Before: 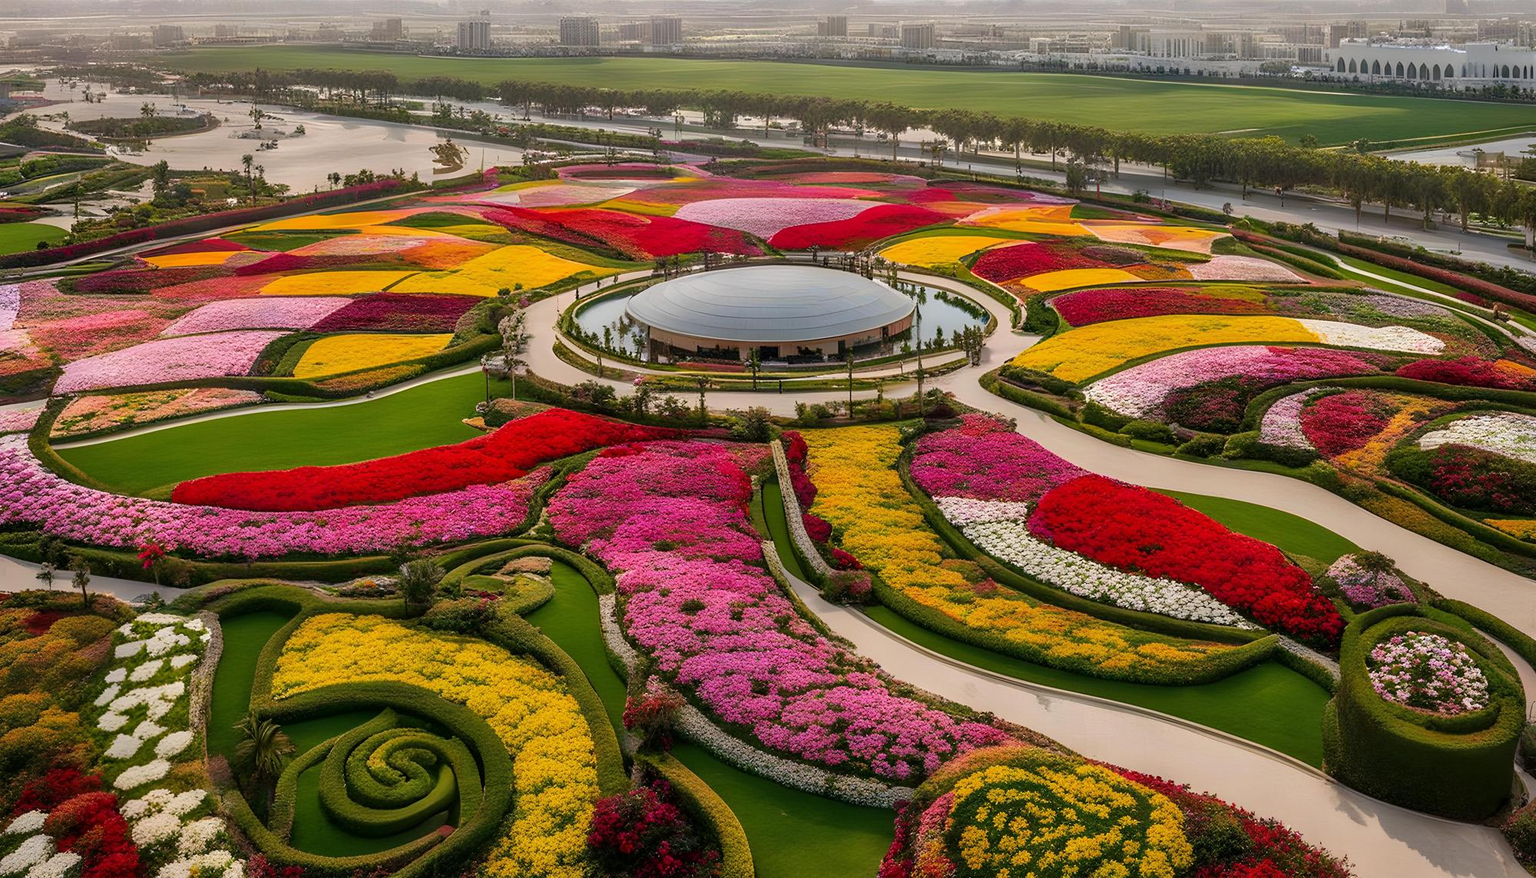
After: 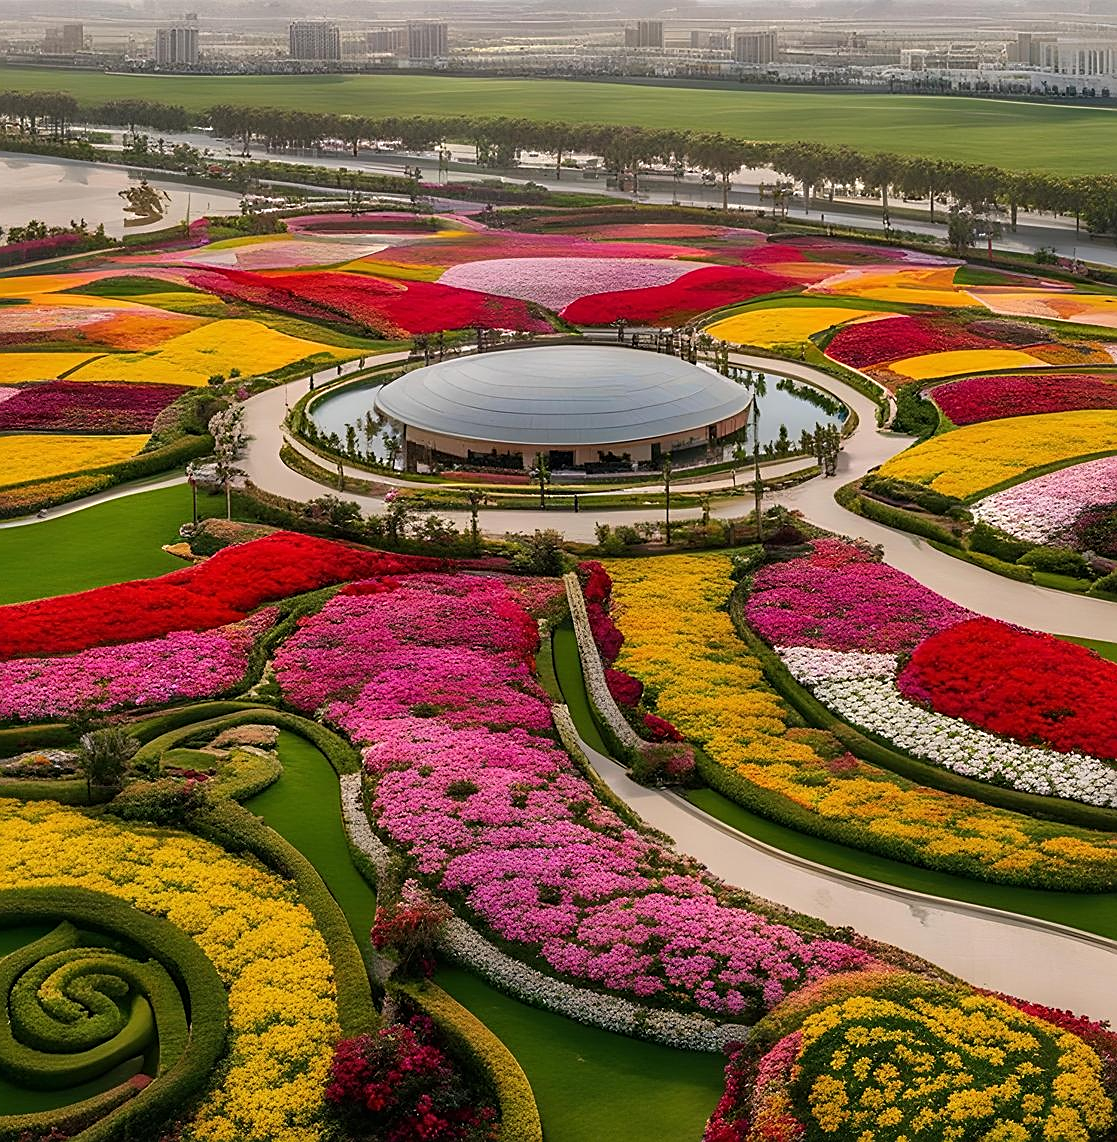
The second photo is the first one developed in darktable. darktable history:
sharpen: on, module defaults
crop: left 22.045%, right 22.076%, bottom 0.003%
